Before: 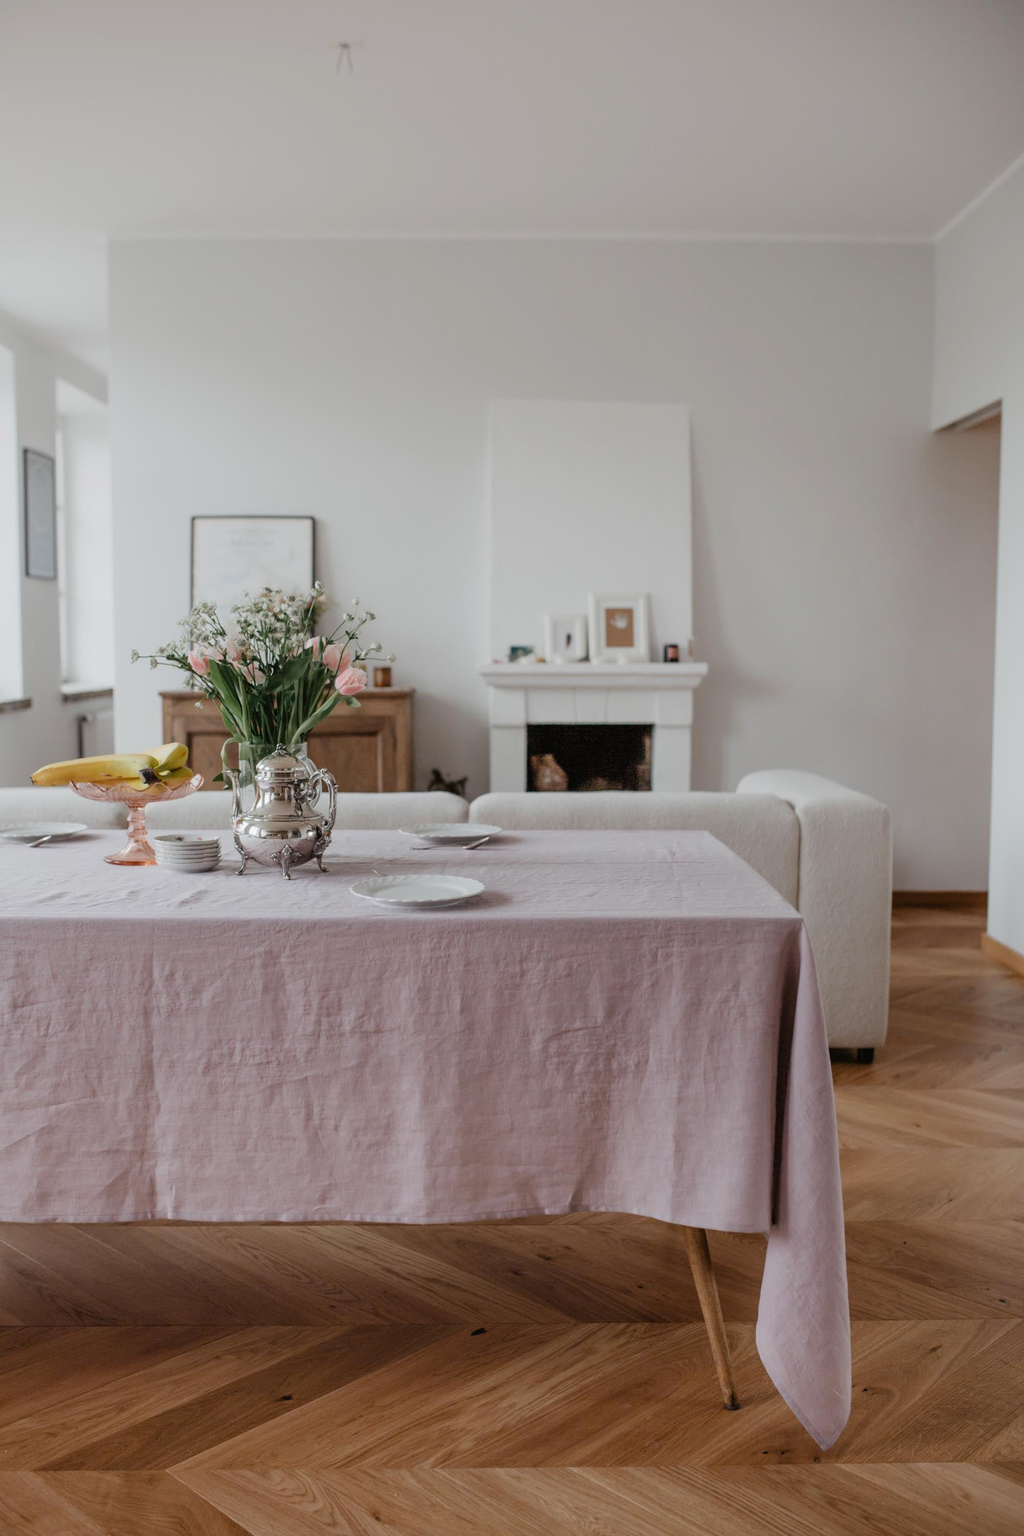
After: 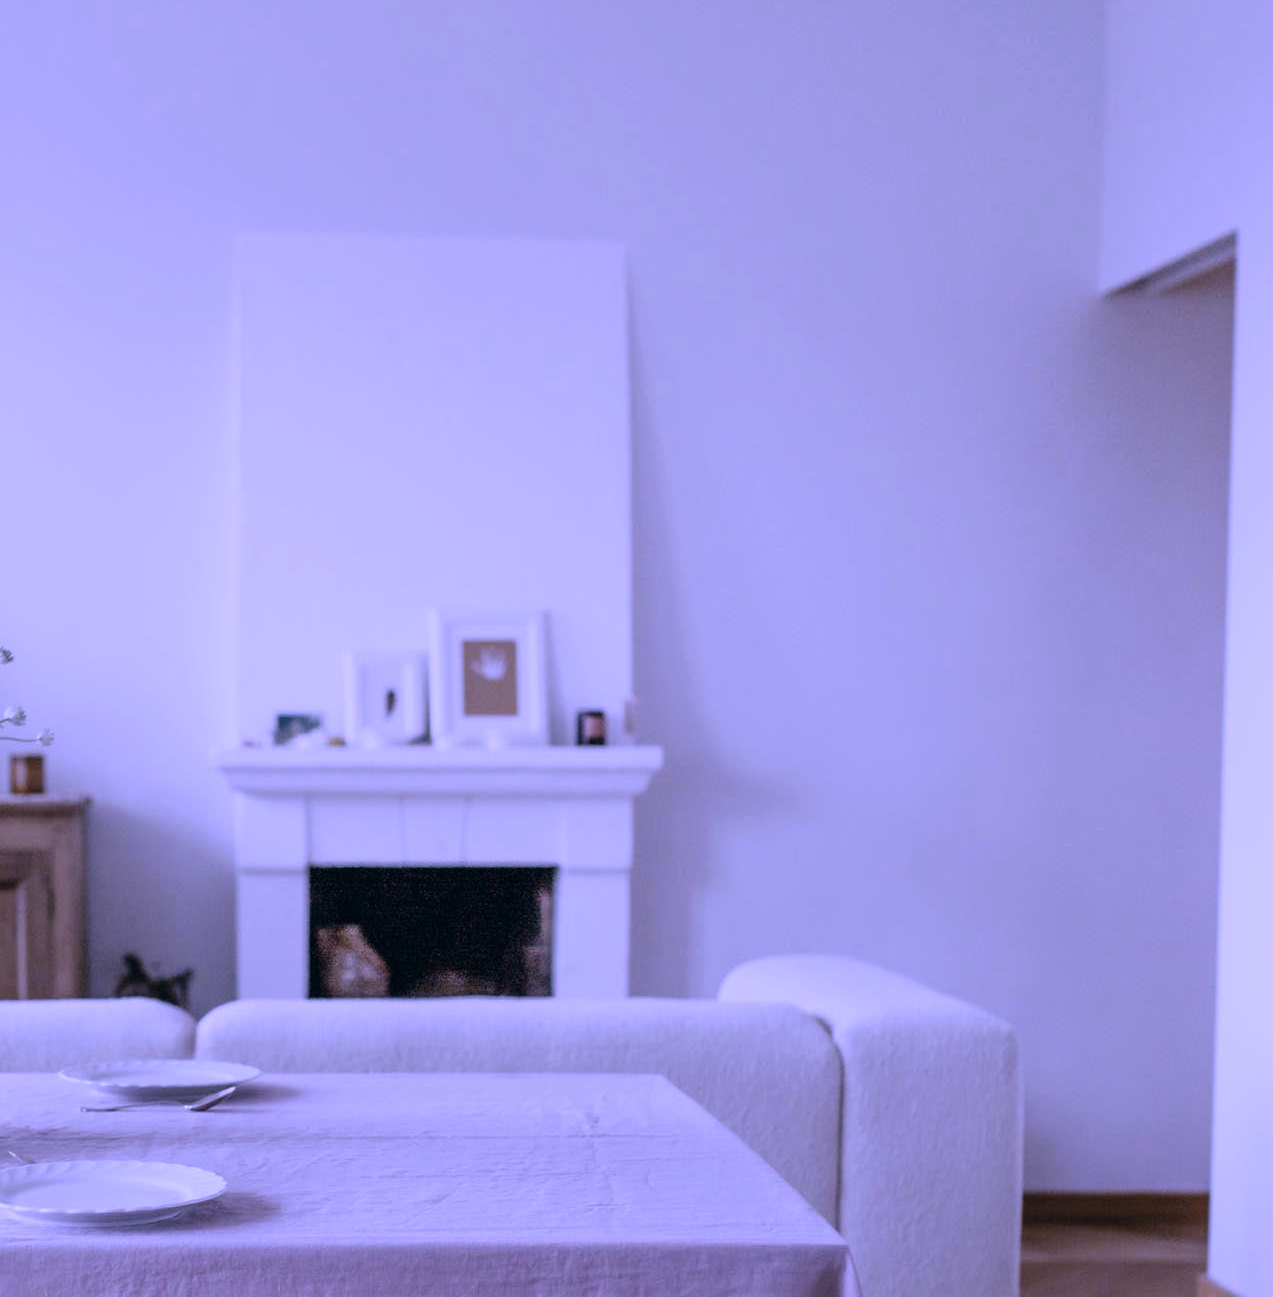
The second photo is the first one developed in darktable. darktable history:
rotate and perspective: automatic cropping off
crop: left 36.005%, top 18.293%, right 0.31%, bottom 38.444%
color calibration: illuminant as shot in camera, x 0.358, y 0.373, temperature 4628.91 K
color correction: highlights a* 2.75, highlights b* 5, shadows a* -2.04, shadows b* -4.84, saturation 0.8
white balance: red 0.98, blue 1.61
